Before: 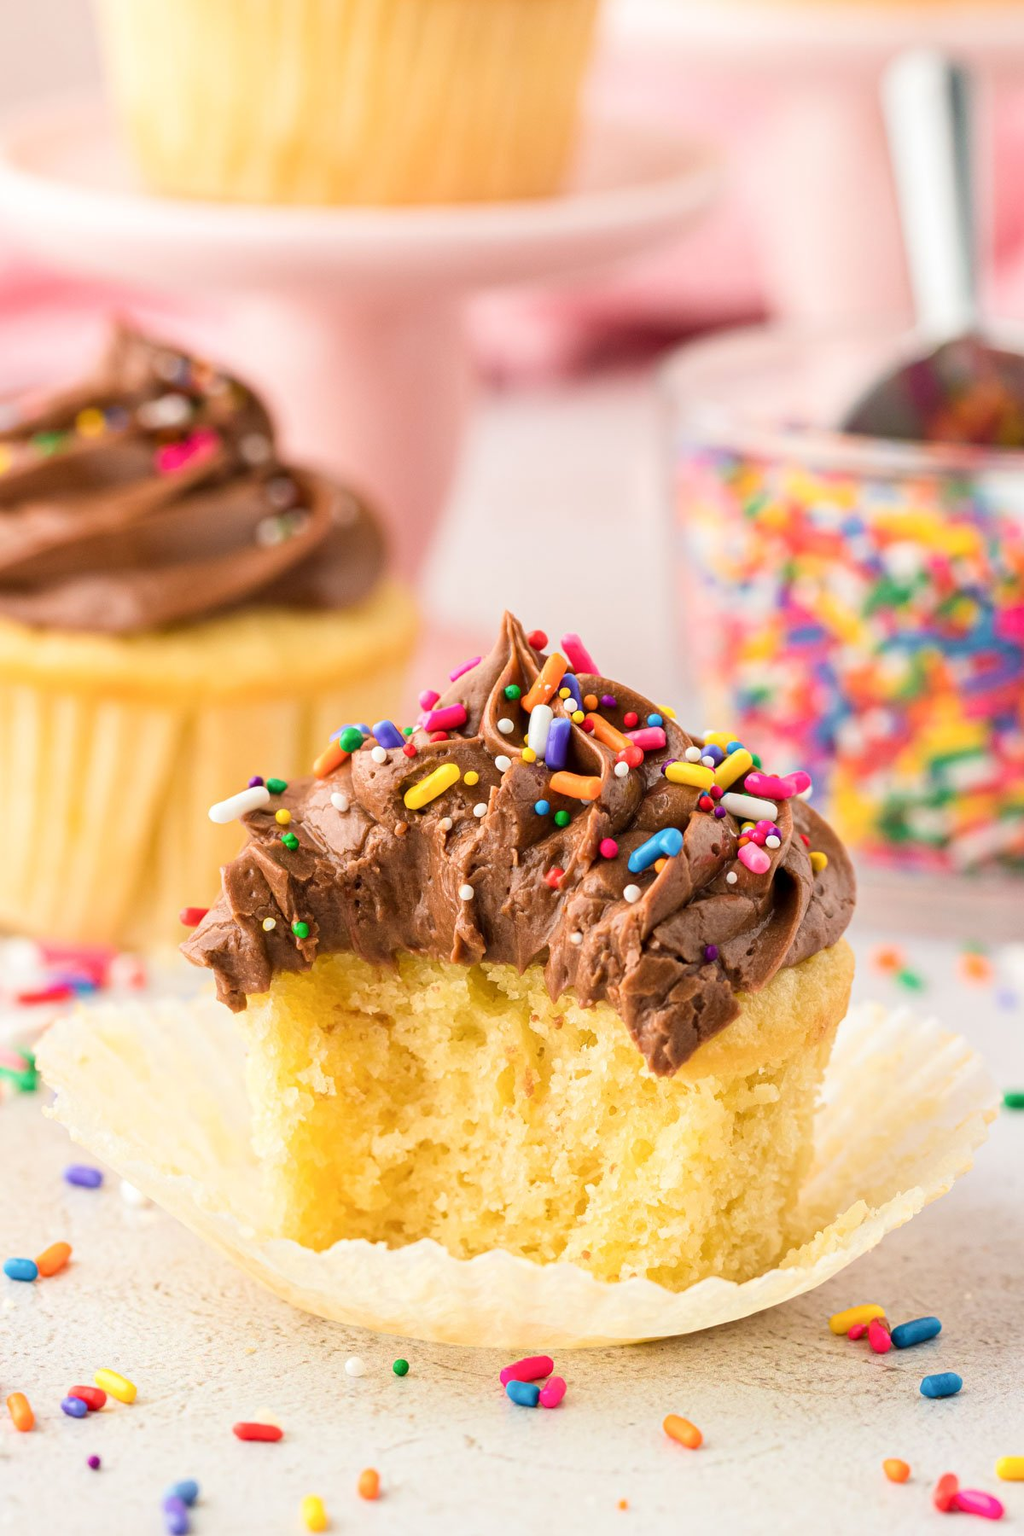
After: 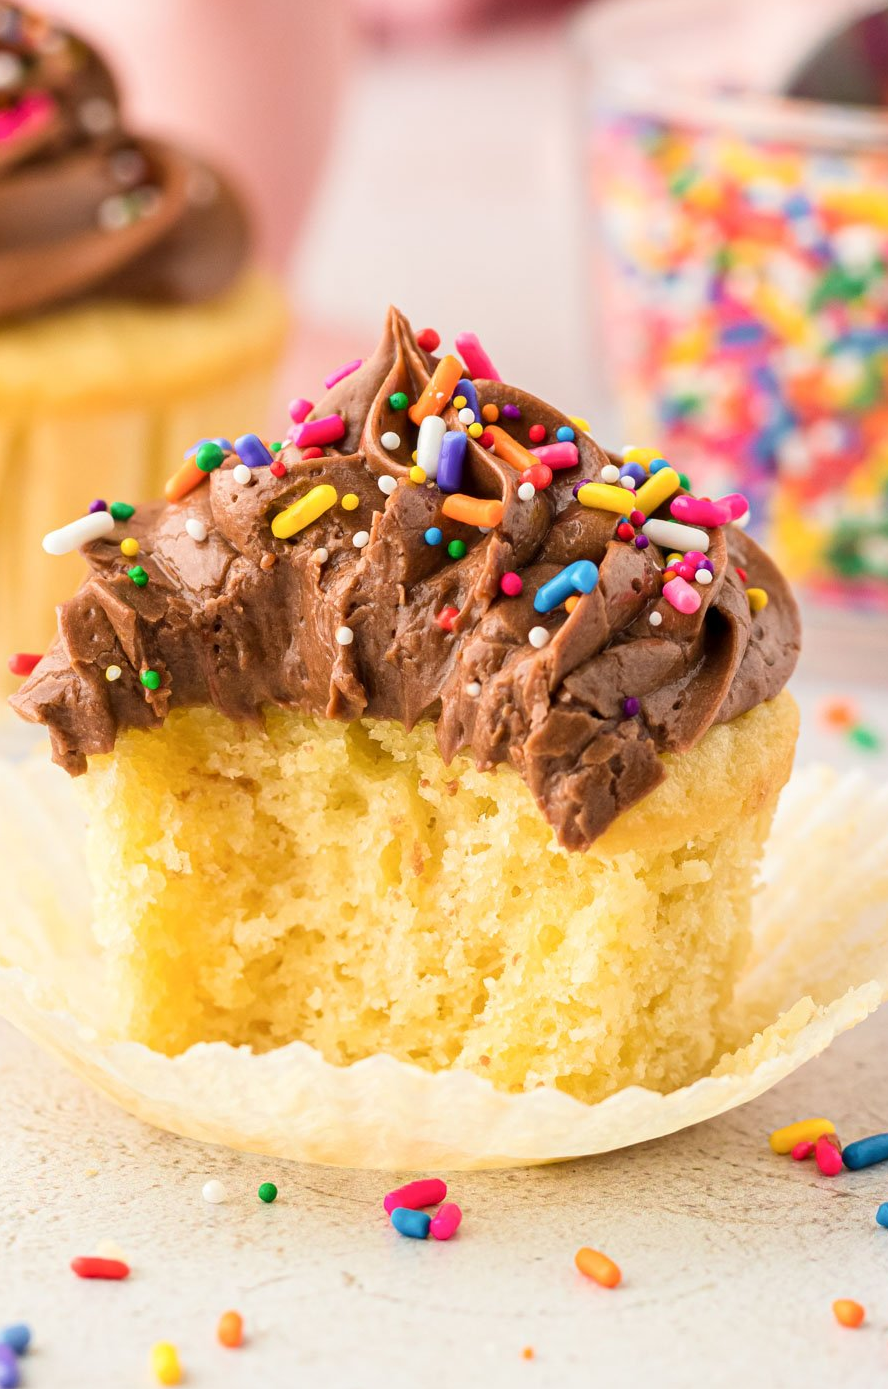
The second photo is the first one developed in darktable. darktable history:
crop: left 16.871%, top 22.779%, right 9.056%
